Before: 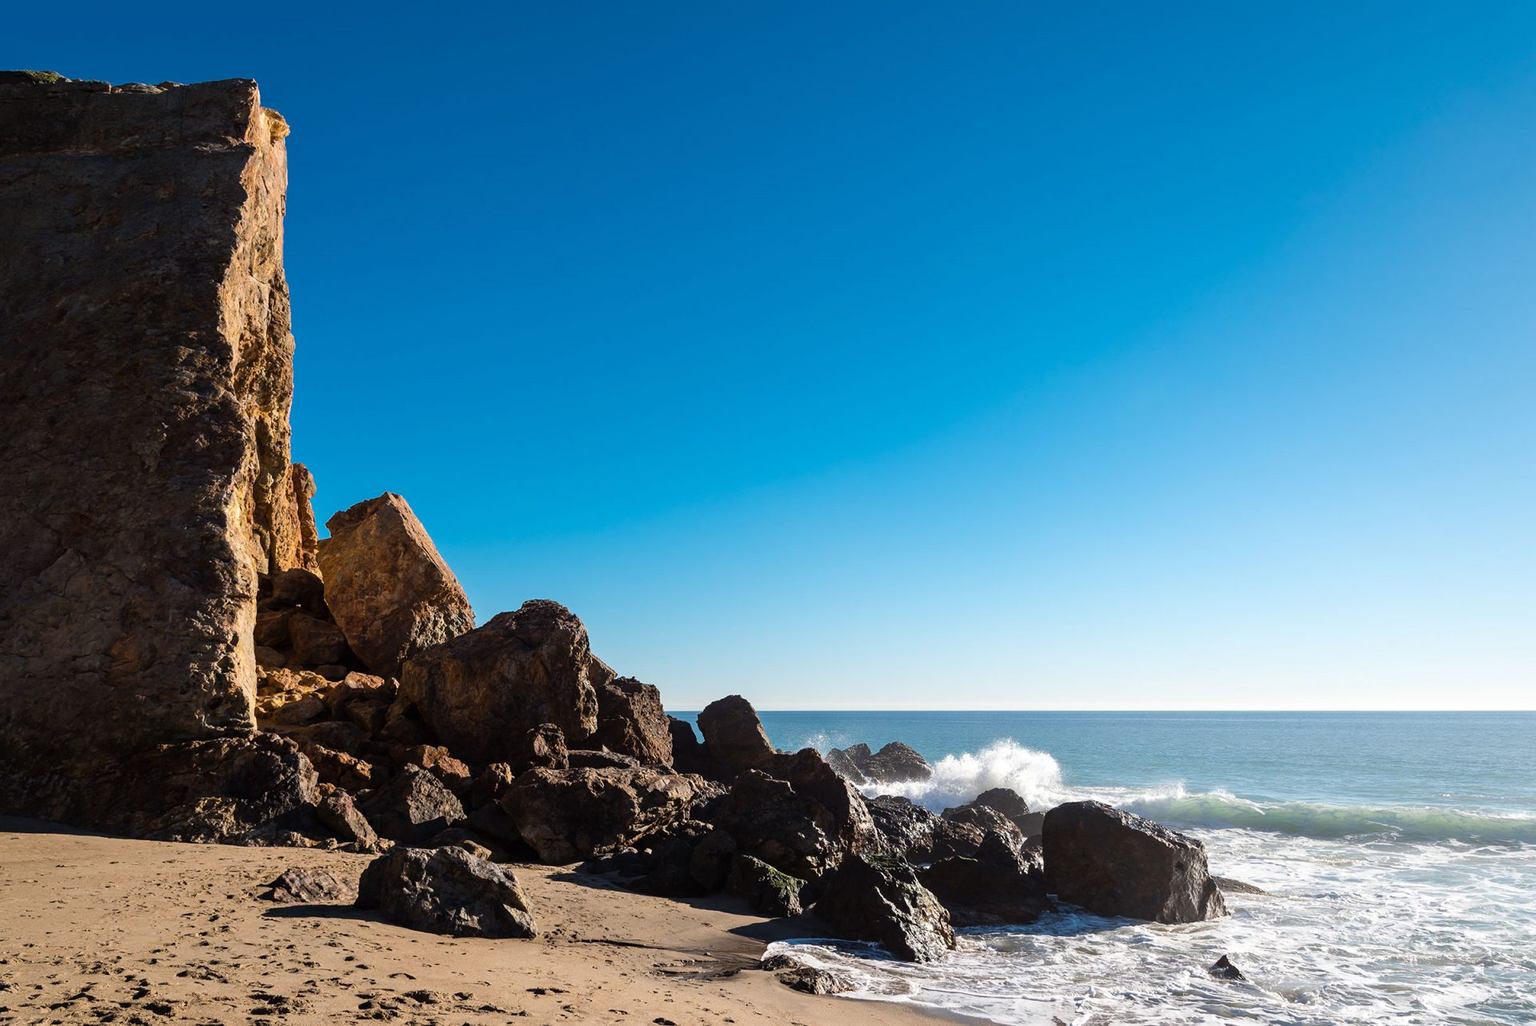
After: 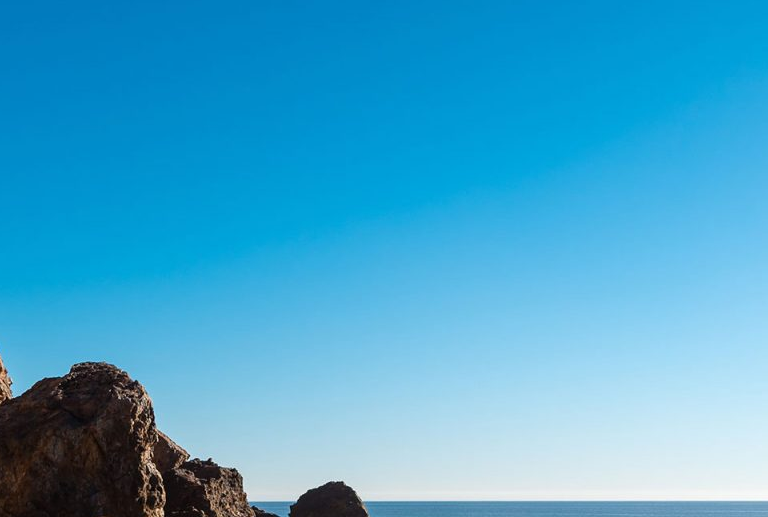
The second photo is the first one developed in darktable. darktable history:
crop: left 30.335%, top 30.221%, right 29.654%, bottom 29.435%
